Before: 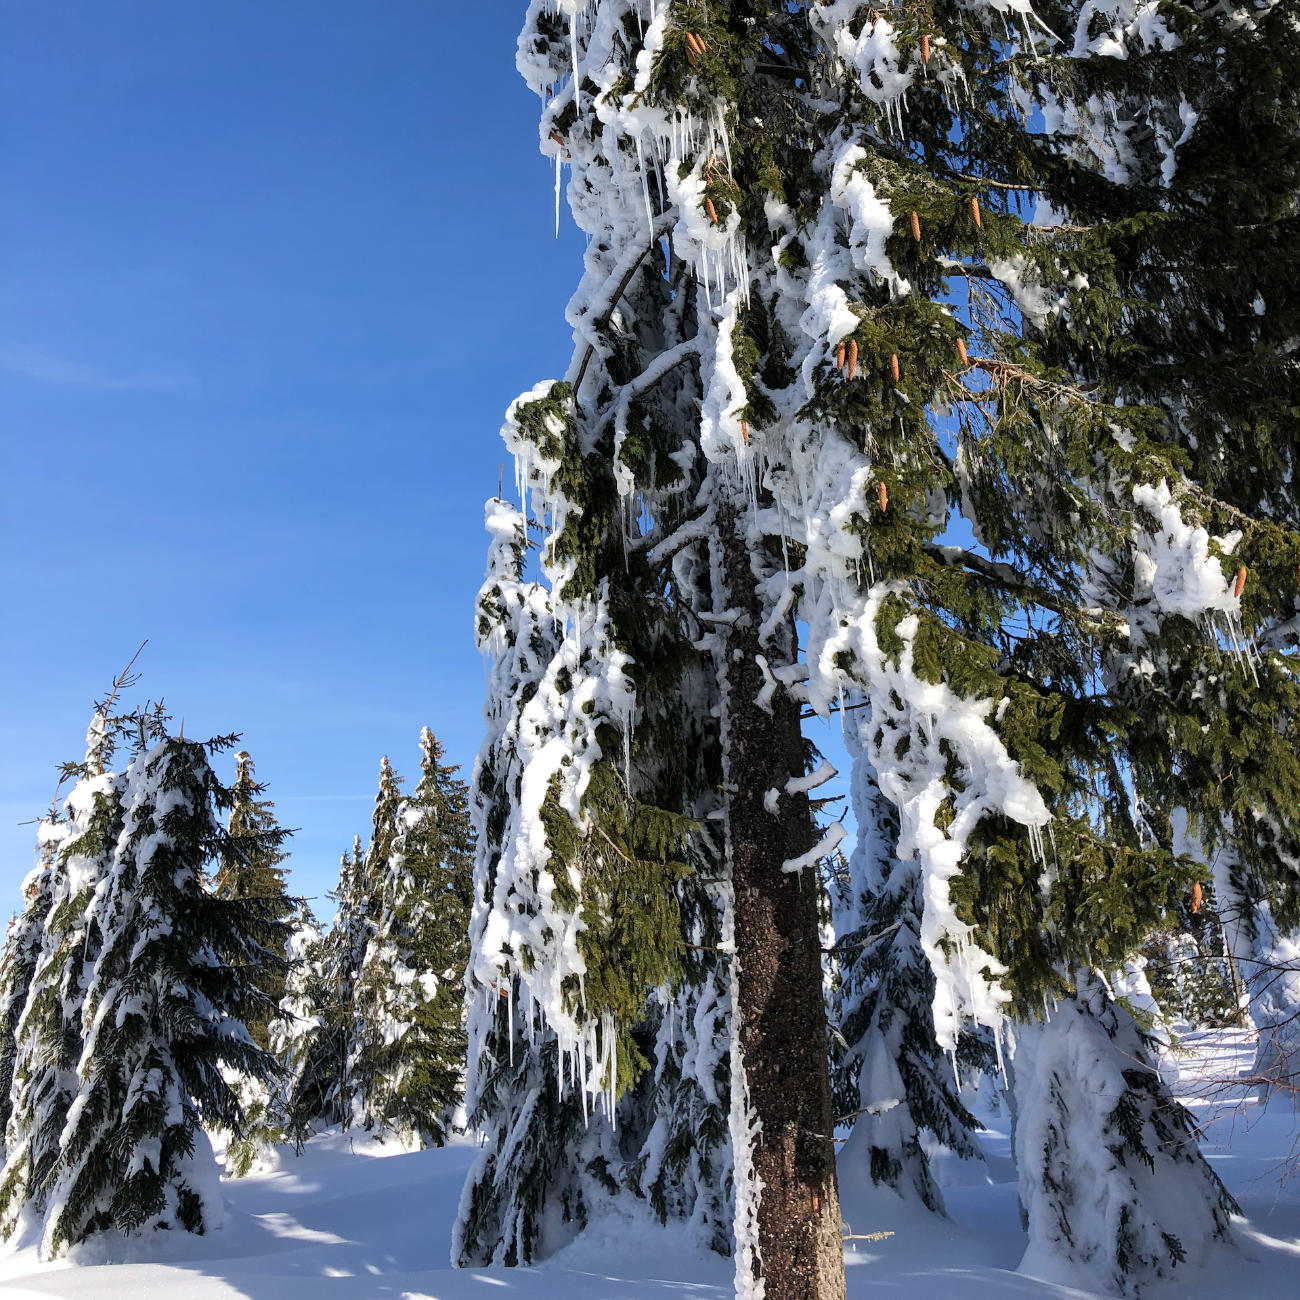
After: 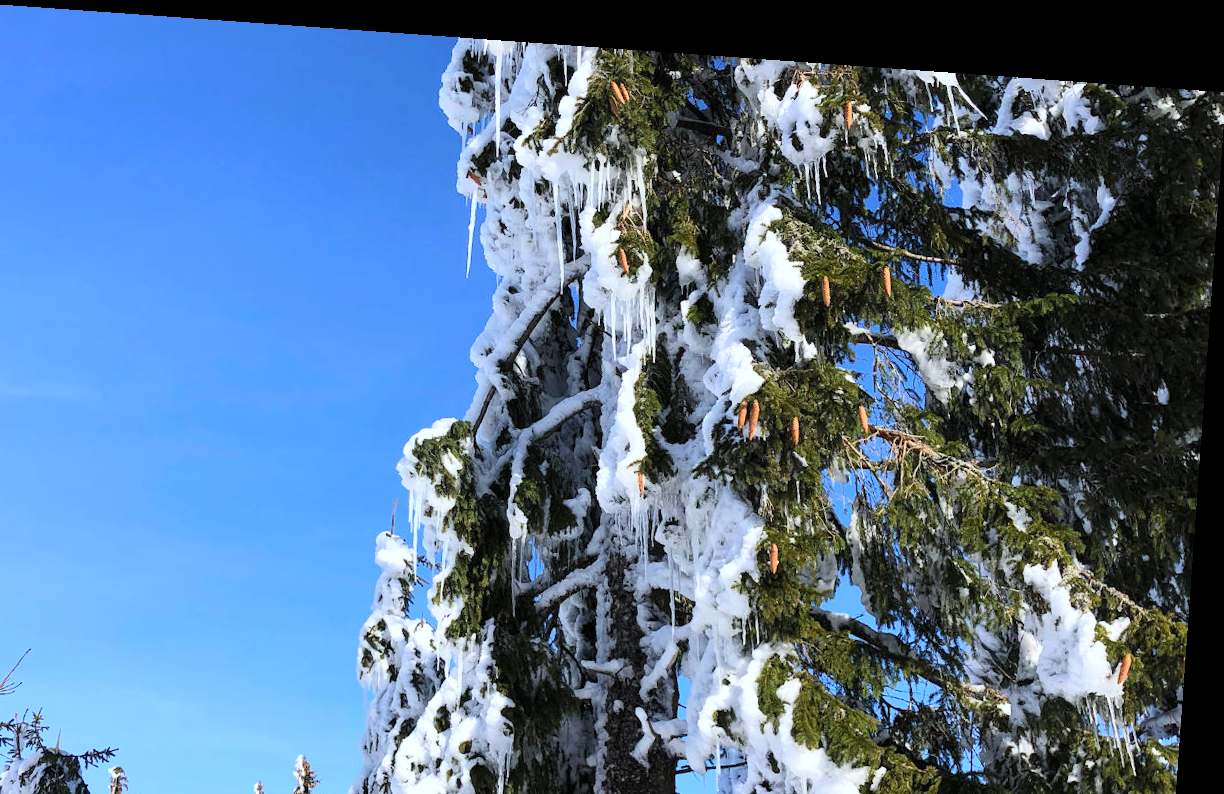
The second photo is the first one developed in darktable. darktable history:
contrast brightness saturation: contrast 0.2, brightness 0.16, saturation 0.22
white balance: red 0.967, blue 1.049
crop and rotate: left 11.812%, bottom 42.776%
rotate and perspective: rotation 4.1°, automatic cropping off
